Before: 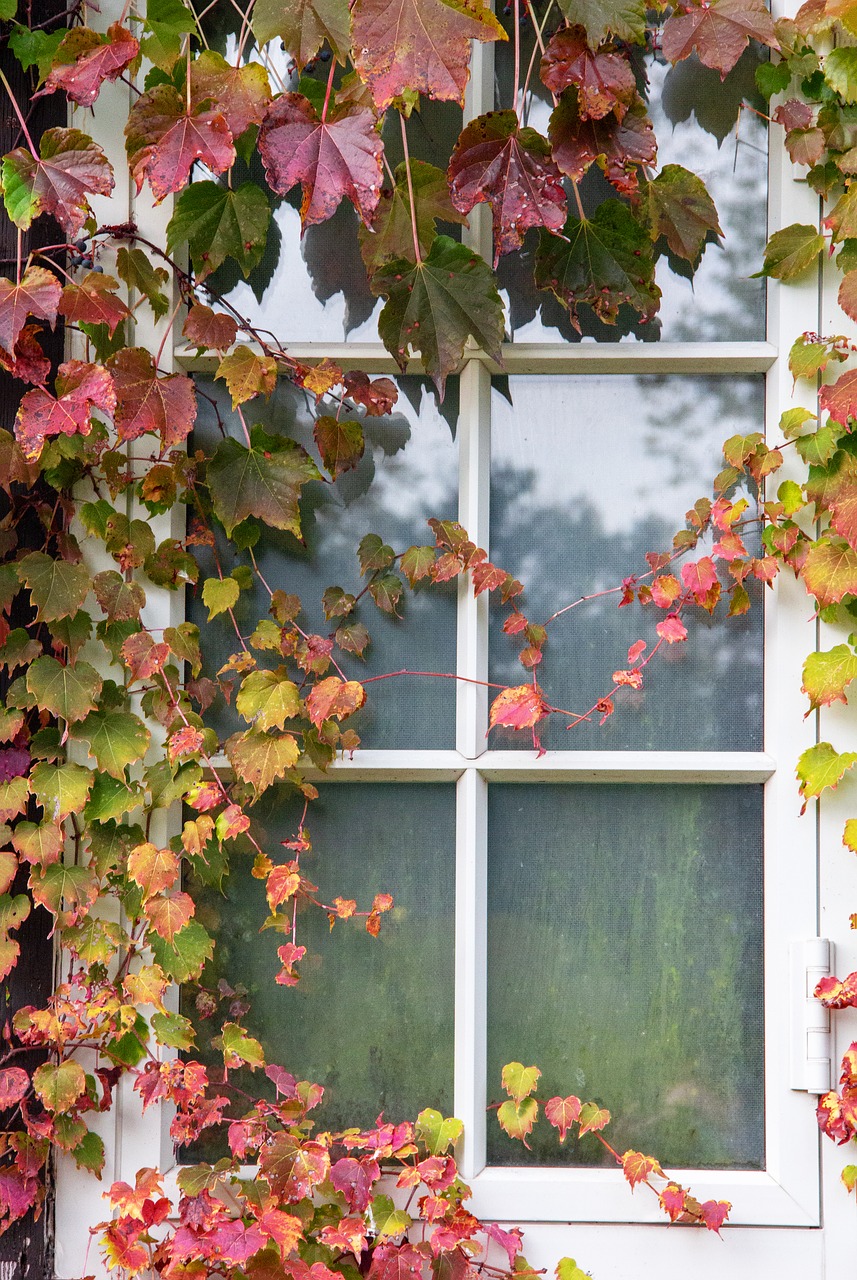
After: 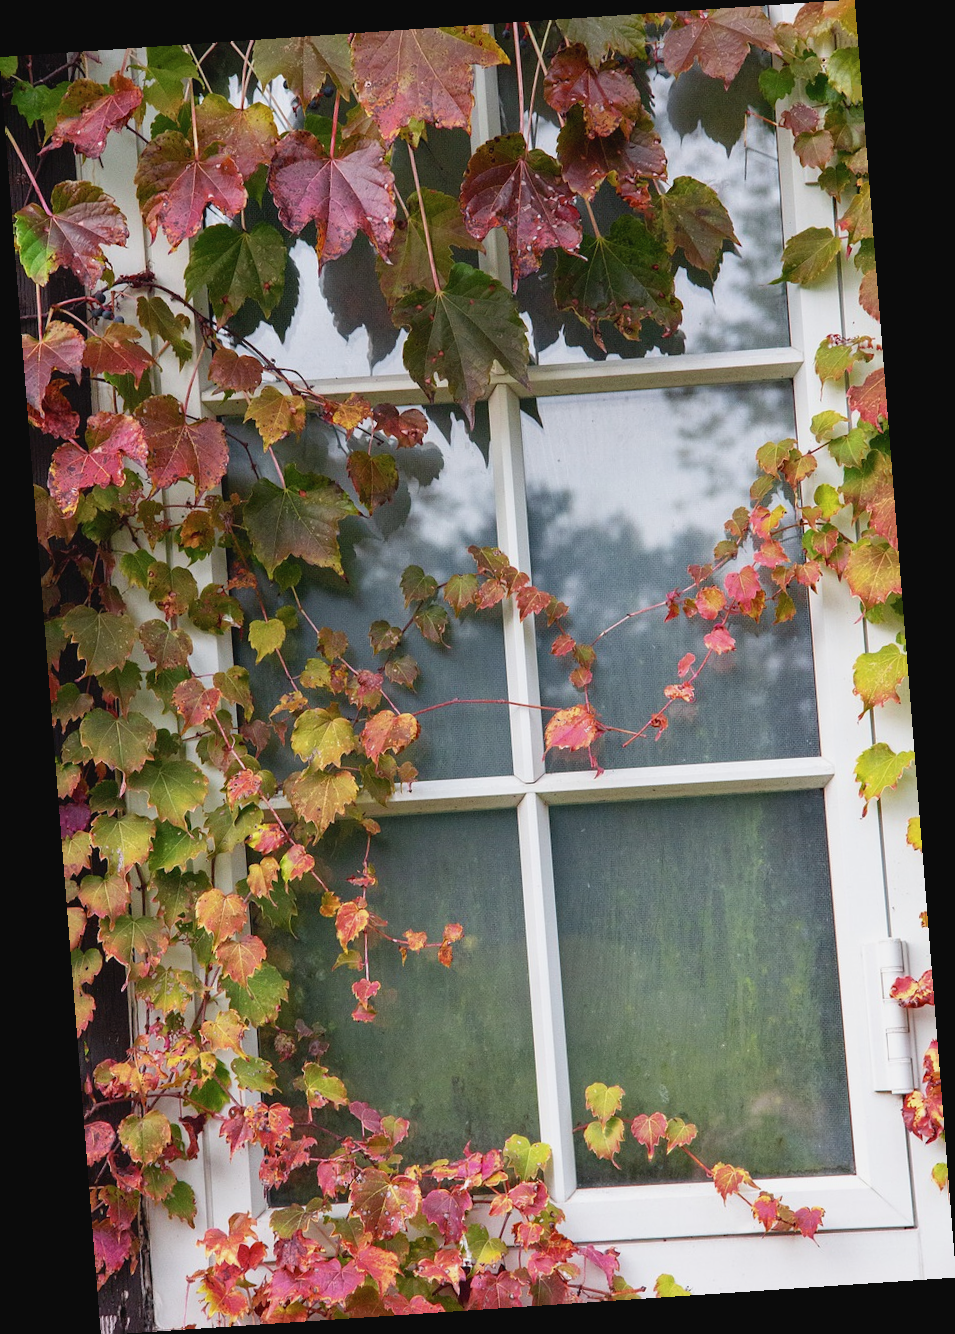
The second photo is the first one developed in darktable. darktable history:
contrast brightness saturation: contrast -0.08, brightness -0.04, saturation -0.11
rotate and perspective: rotation -4.2°, shear 0.006, automatic cropping off
